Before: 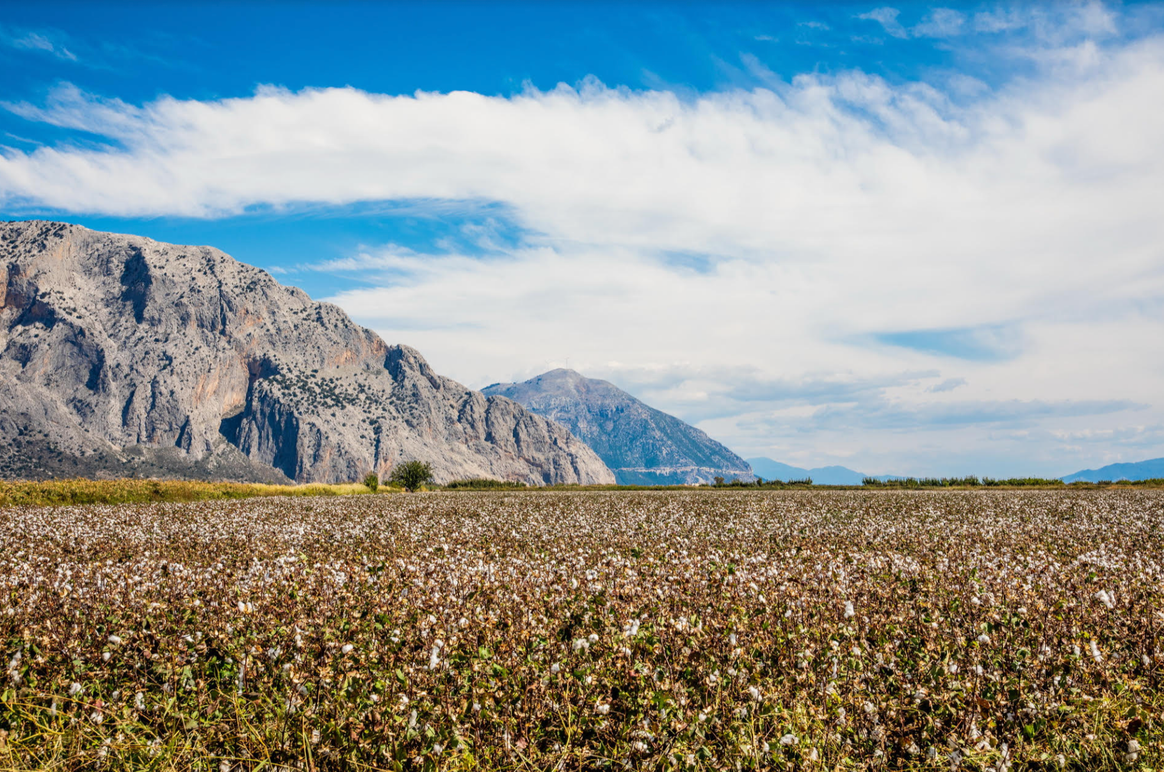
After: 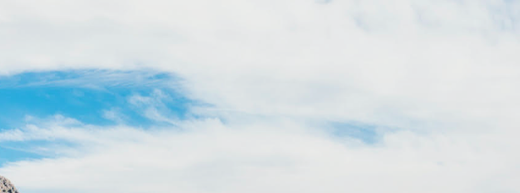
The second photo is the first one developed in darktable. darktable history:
local contrast: highlights 100%, shadows 100%, detail 120%, midtone range 0.2
crop: left 28.64%, top 16.832%, right 26.637%, bottom 58.055%
tone curve: curves: ch0 [(0, 0) (0.058, 0.027) (0.214, 0.183) (0.304, 0.288) (0.51, 0.549) (0.658, 0.7) (0.741, 0.775) (0.844, 0.866) (0.986, 0.957)]; ch1 [(0, 0) (0.172, 0.123) (0.312, 0.296) (0.437, 0.429) (0.471, 0.469) (0.502, 0.5) (0.513, 0.515) (0.572, 0.603) (0.617, 0.653) (0.68, 0.724) (0.889, 0.924) (1, 1)]; ch2 [(0, 0) (0.411, 0.424) (0.489, 0.49) (0.502, 0.5) (0.517, 0.519) (0.549, 0.578) (0.604, 0.628) (0.693, 0.686) (1, 1)], color space Lab, independent channels, preserve colors none
